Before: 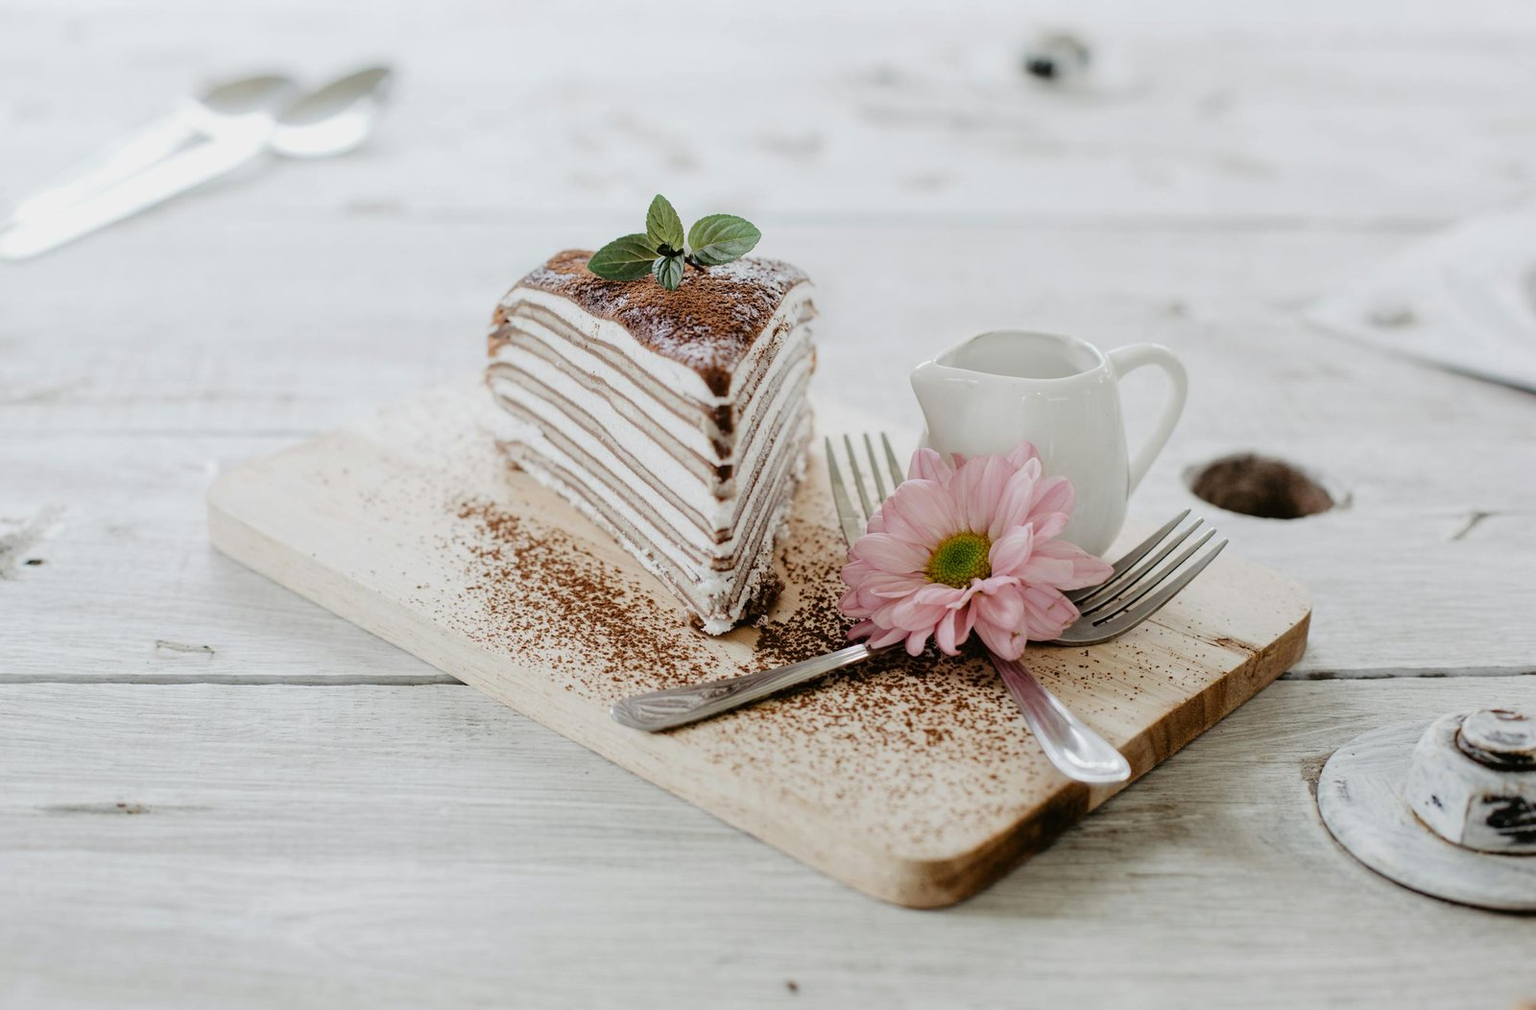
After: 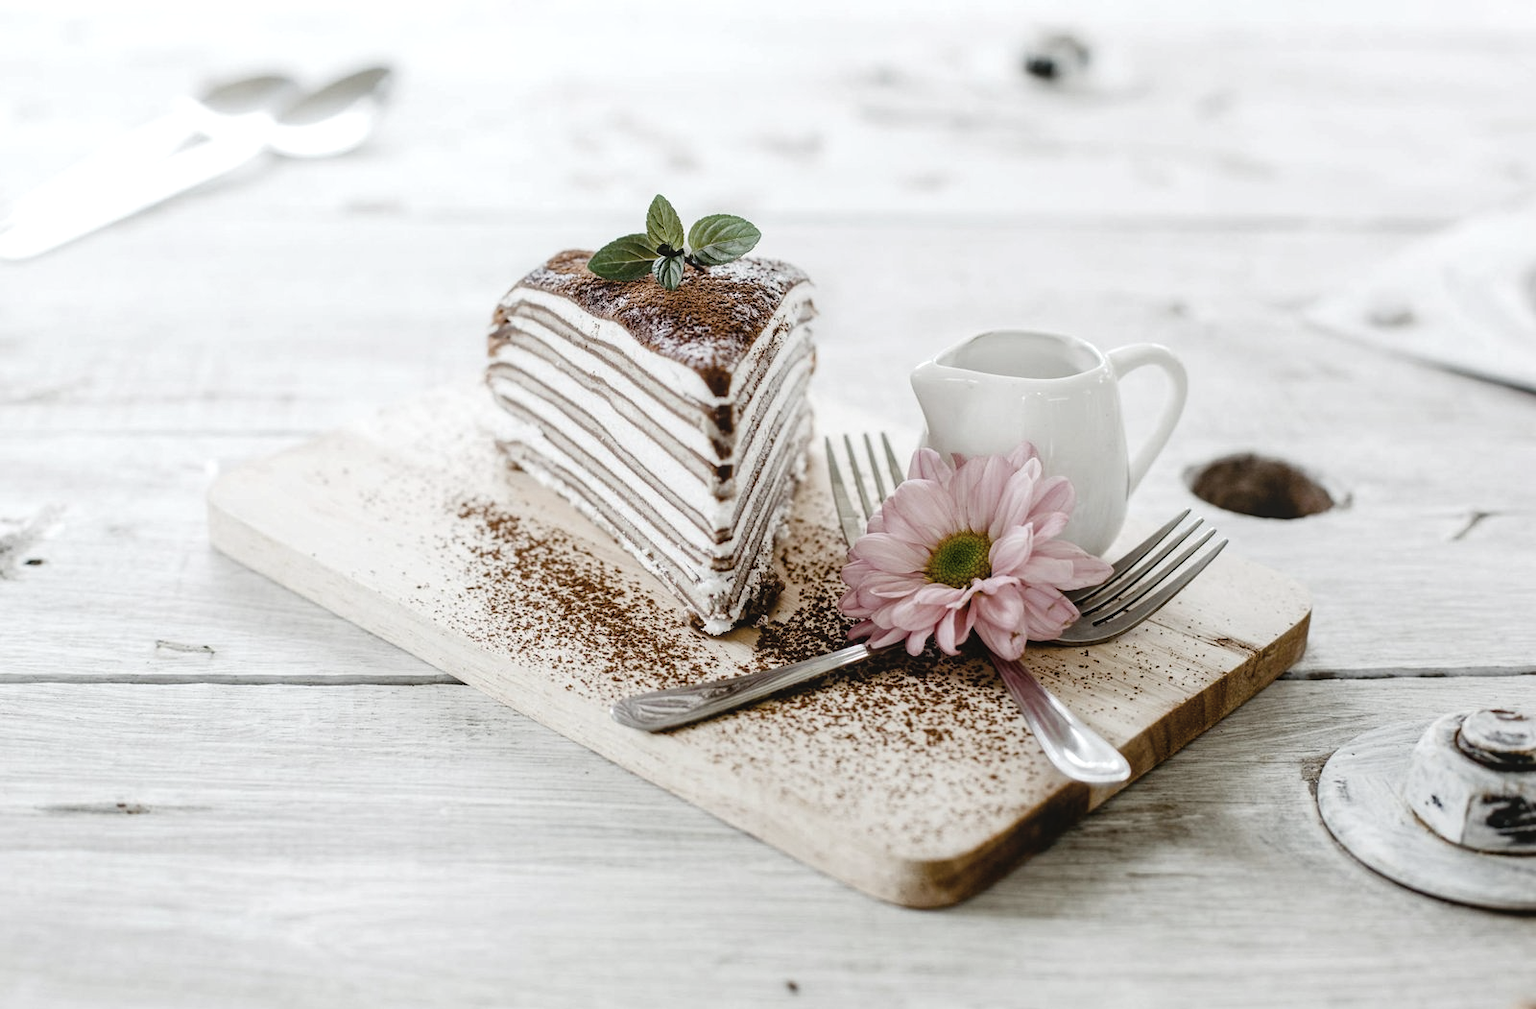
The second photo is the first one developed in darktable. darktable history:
contrast brightness saturation: contrast 0.1, saturation -0.36
color balance rgb: perceptual saturation grading › highlights -29.58%, perceptual saturation grading › mid-tones 29.47%, perceptual saturation grading › shadows 59.73%, perceptual brilliance grading › global brilliance -17.79%, perceptual brilliance grading › highlights 28.73%, global vibrance 15.44%
local contrast: detail 110%
